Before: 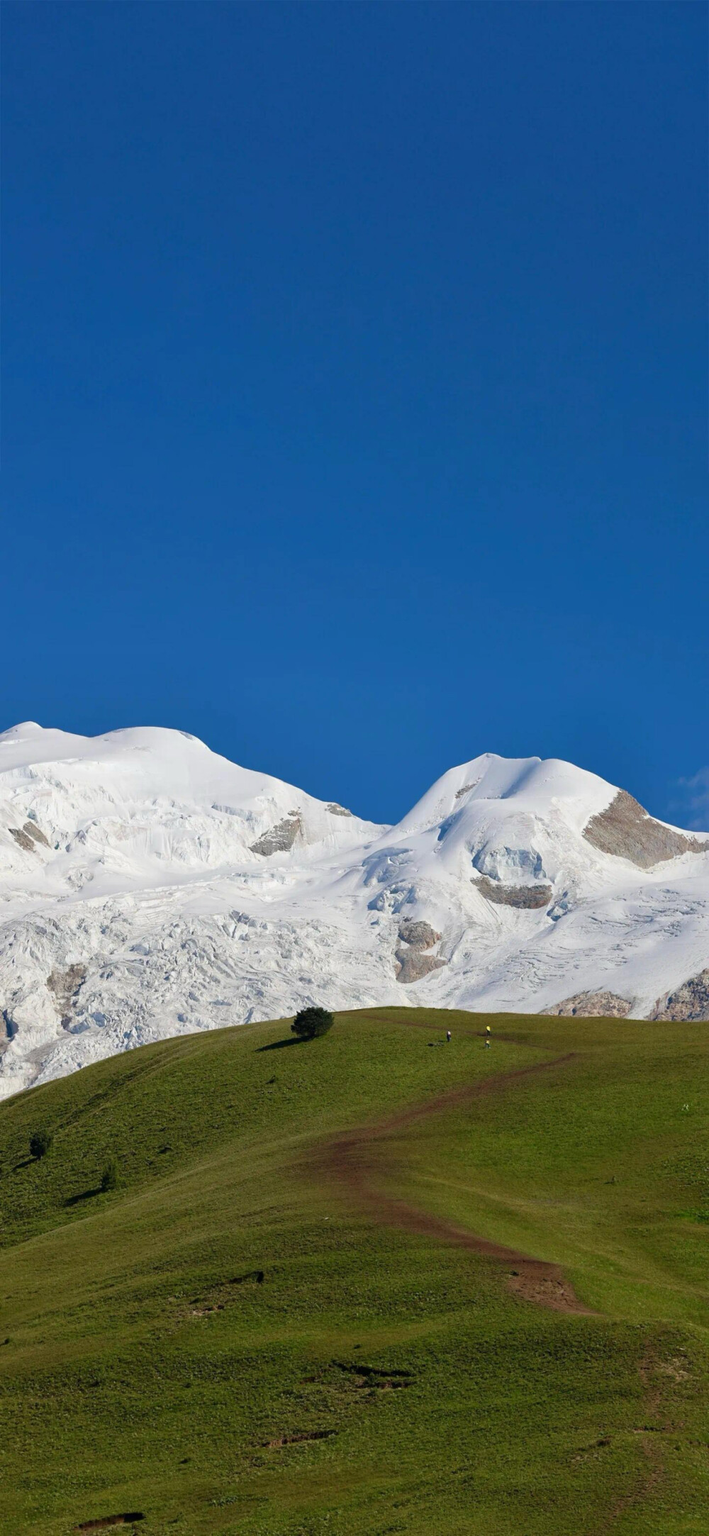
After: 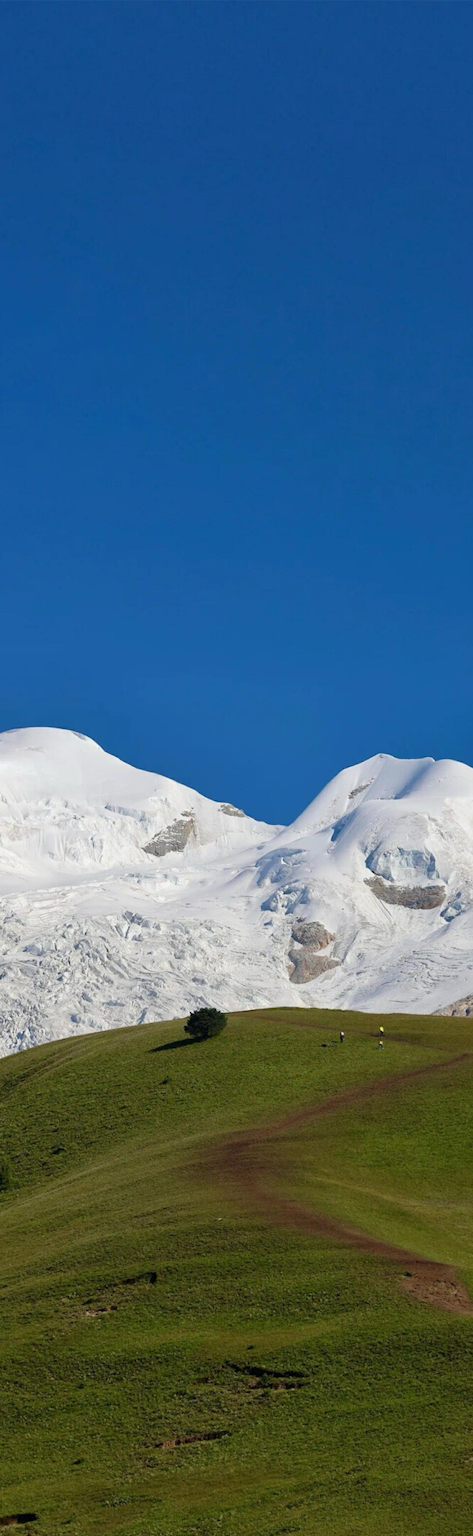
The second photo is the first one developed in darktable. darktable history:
crop and rotate: left 15.151%, right 18.065%
